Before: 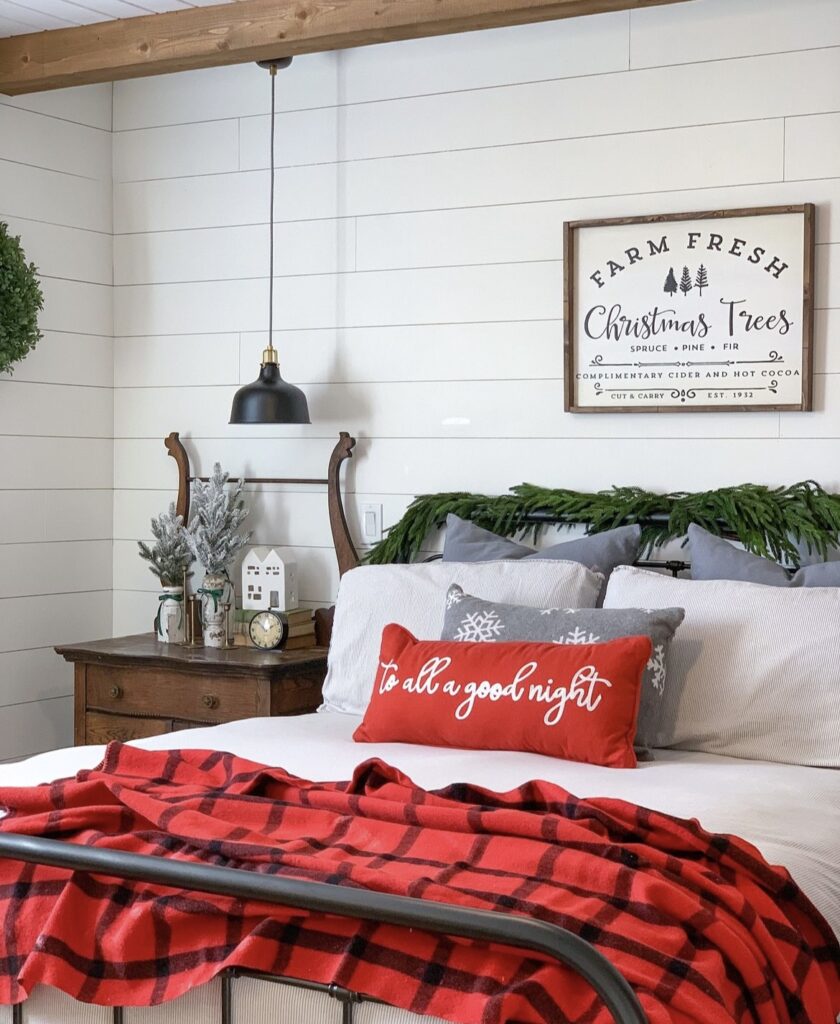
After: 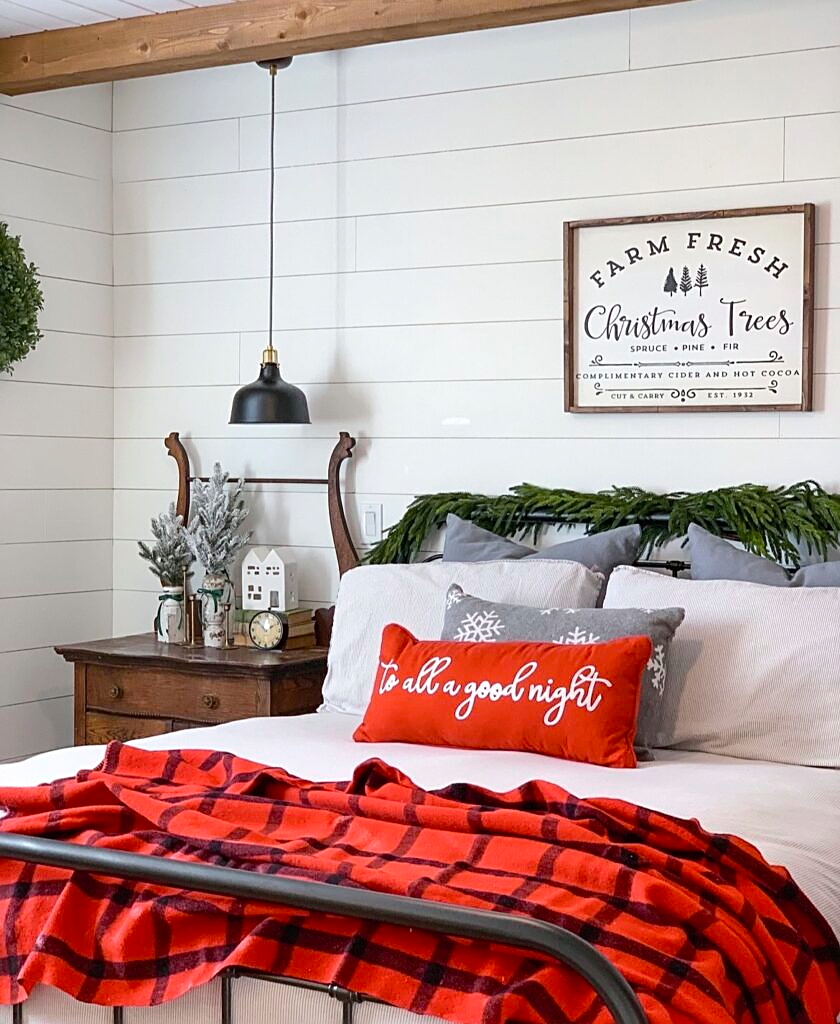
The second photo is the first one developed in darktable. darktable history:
sharpen: on, module defaults
tone curve: curves: ch0 [(0, 0.003) (0.117, 0.101) (0.257, 0.246) (0.408, 0.432) (0.611, 0.653) (0.824, 0.846) (1, 1)]; ch1 [(0, 0) (0.227, 0.197) (0.405, 0.421) (0.501, 0.501) (0.522, 0.53) (0.563, 0.572) (0.589, 0.611) (0.699, 0.709) (0.976, 0.992)]; ch2 [(0, 0) (0.208, 0.176) (0.377, 0.38) (0.5, 0.5) (0.537, 0.534) (0.571, 0.576) (0.681, 0.746) (1, 1)], color space Lab, independent channels, preserve colors none
